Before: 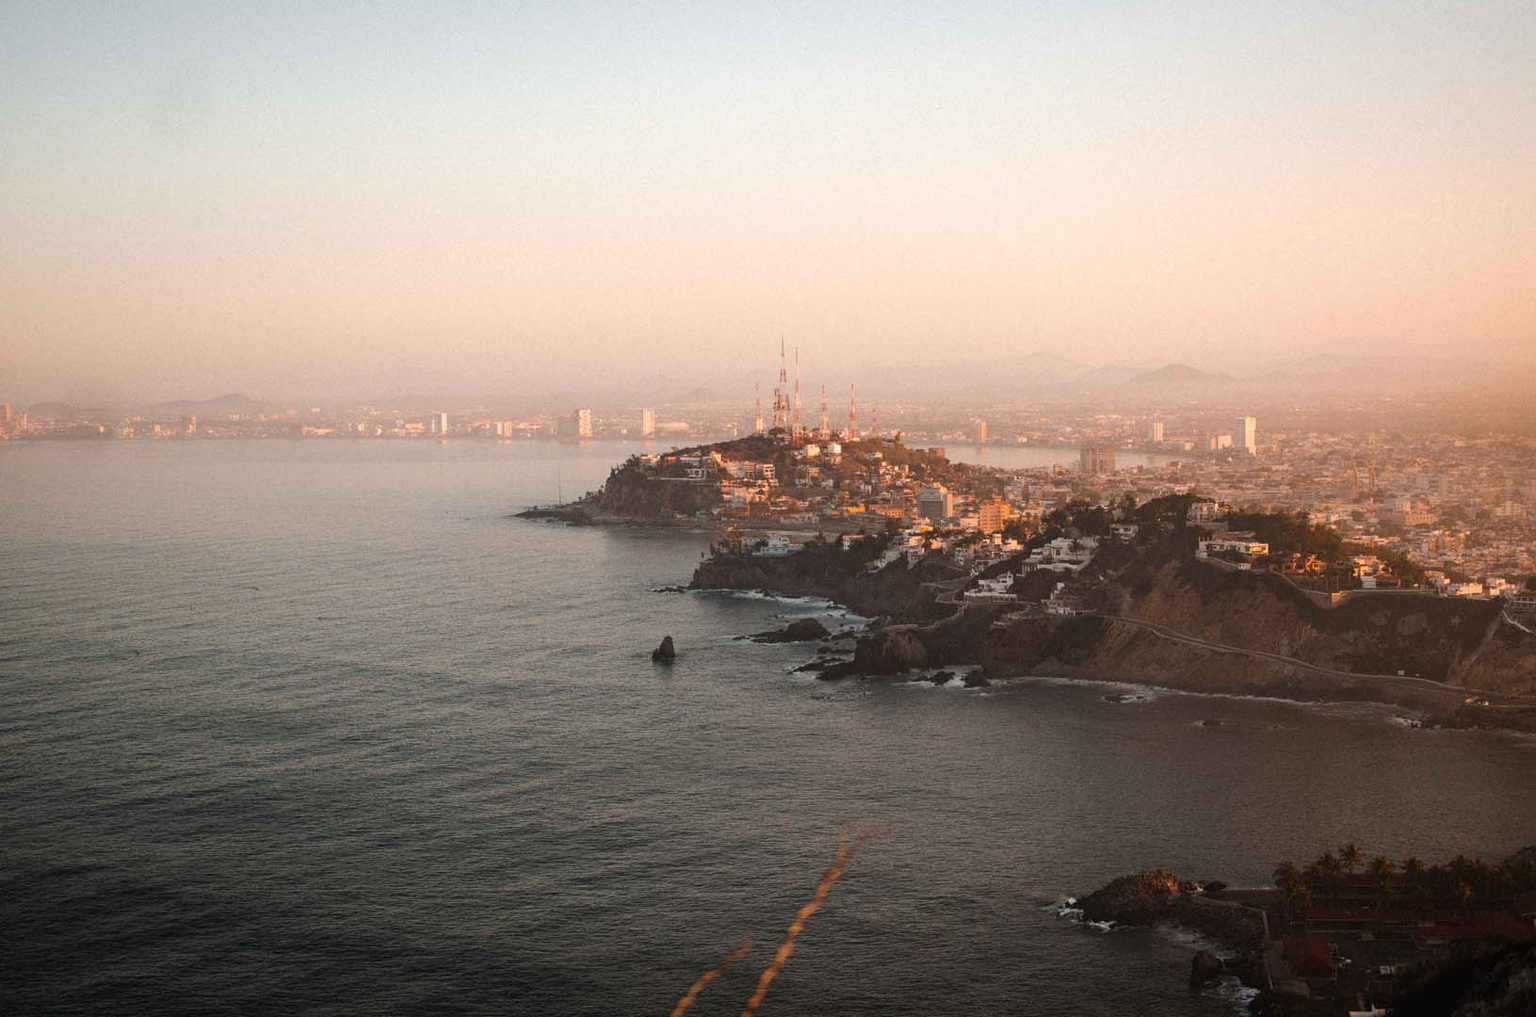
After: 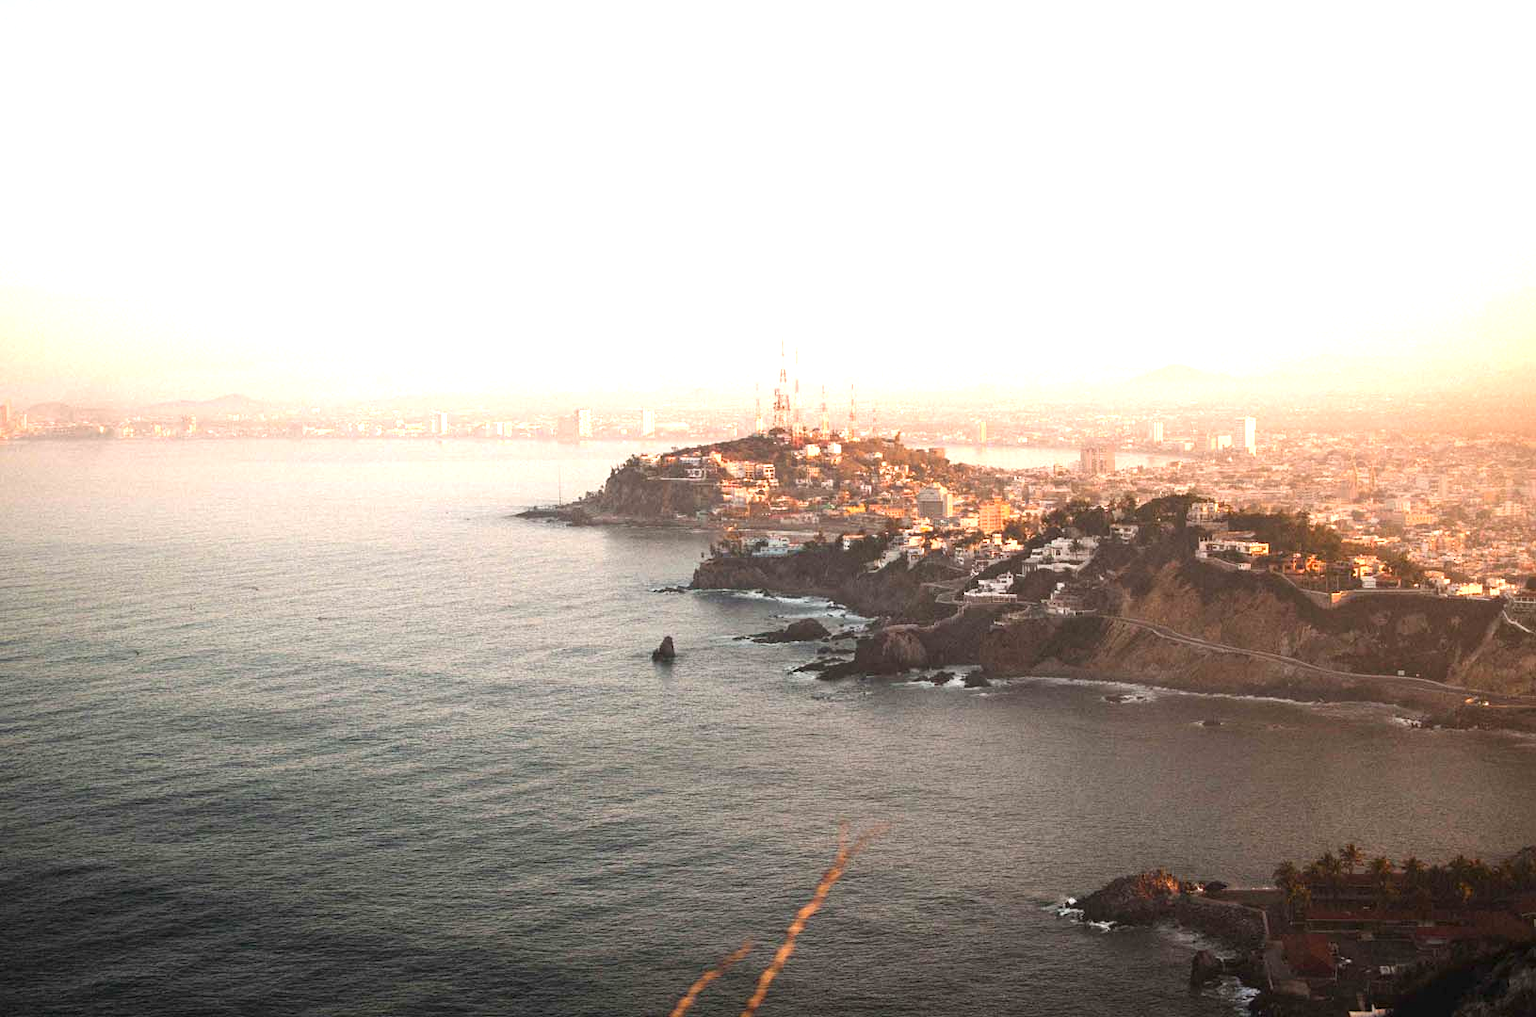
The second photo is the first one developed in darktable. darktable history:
white balance: red 1, blue 1
exposure: black level correction 0, exposure 1.2 EV, compensate highlight preservation false
